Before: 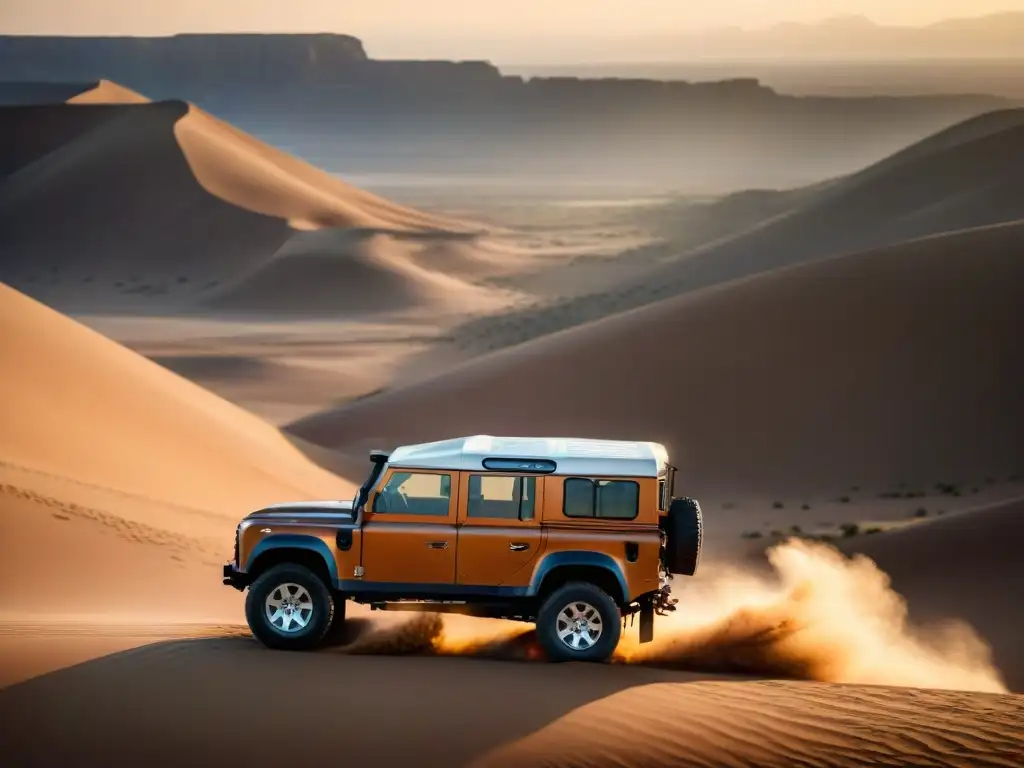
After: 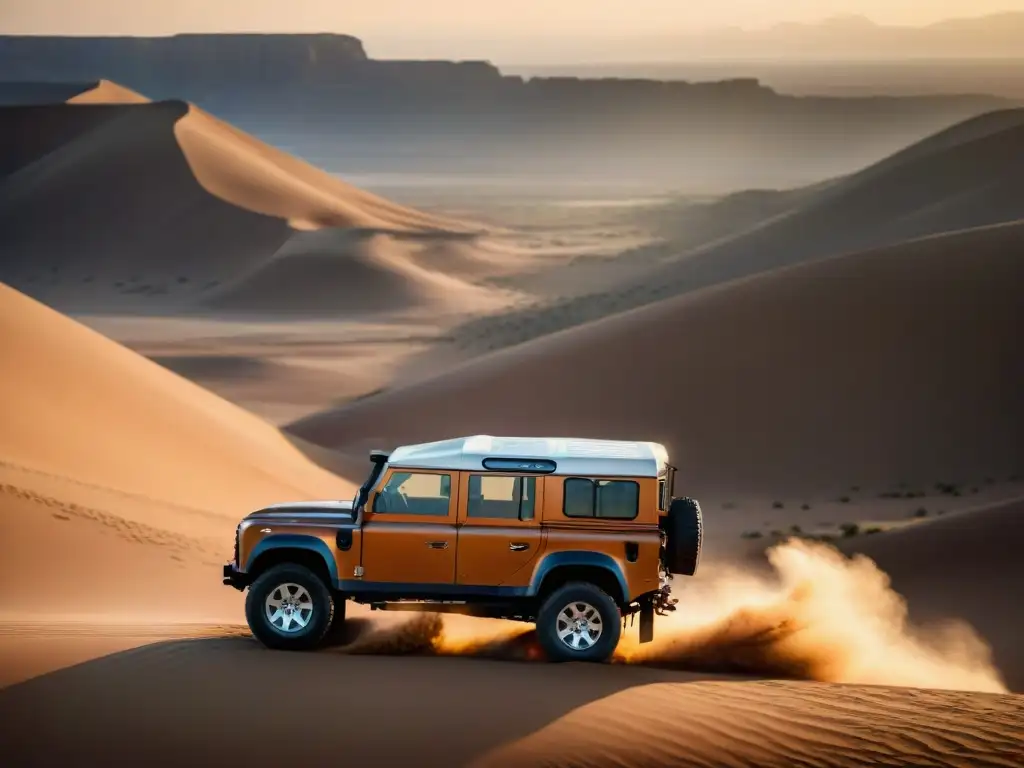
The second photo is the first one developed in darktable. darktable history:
exposure: exposure -0.069 EV, compensate highlight preservation false
